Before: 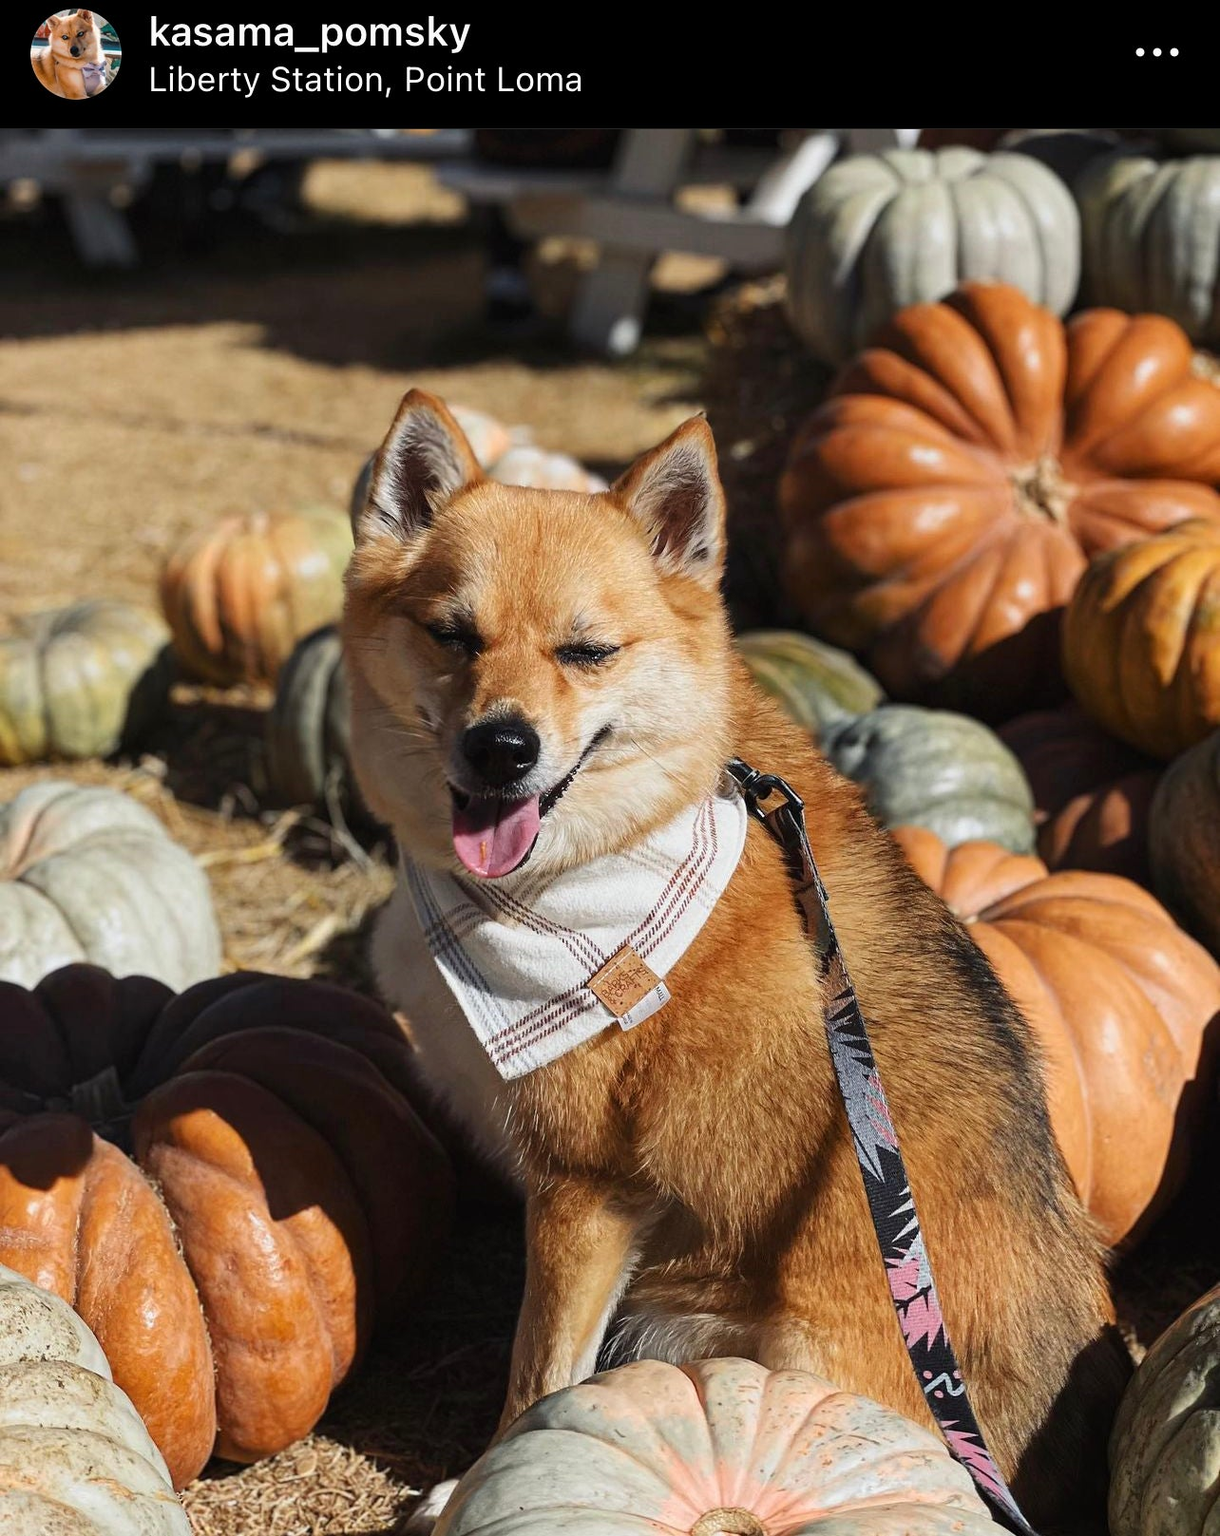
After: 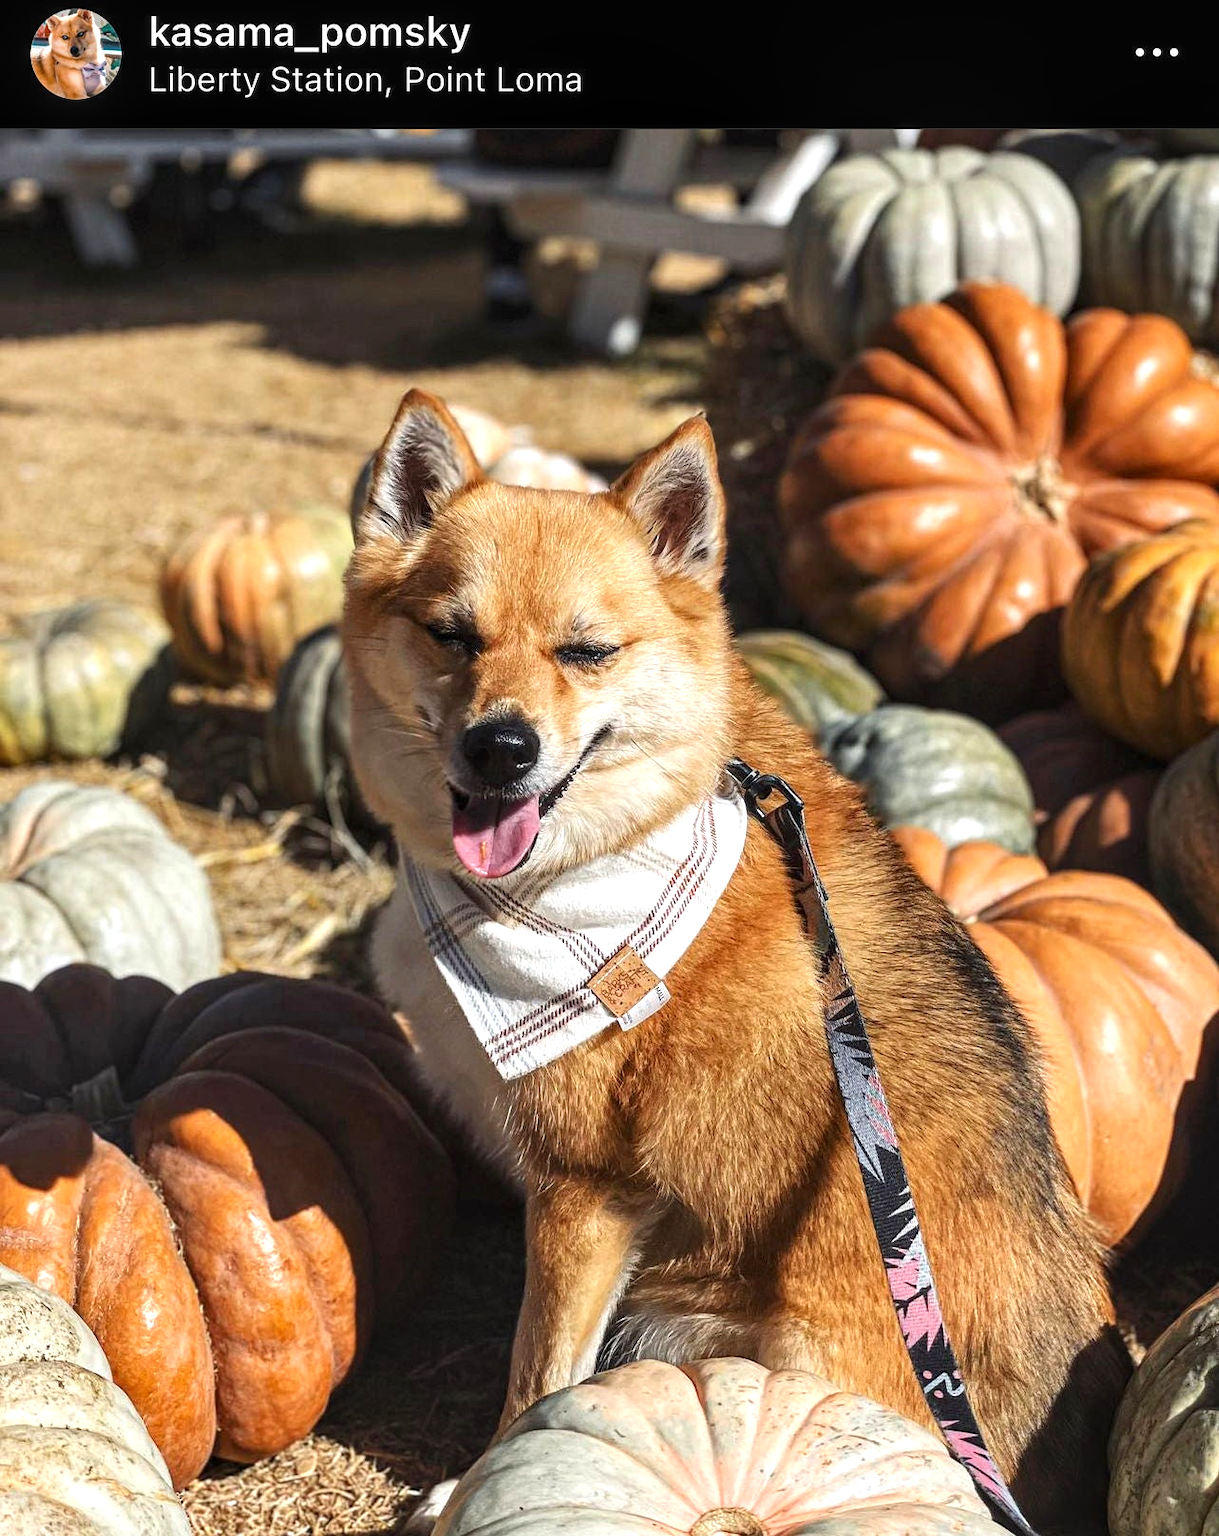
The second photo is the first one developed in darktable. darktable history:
exposure: exposure 0.559 EV, compensate highlight preservation false
local contrast: on, module defaults
